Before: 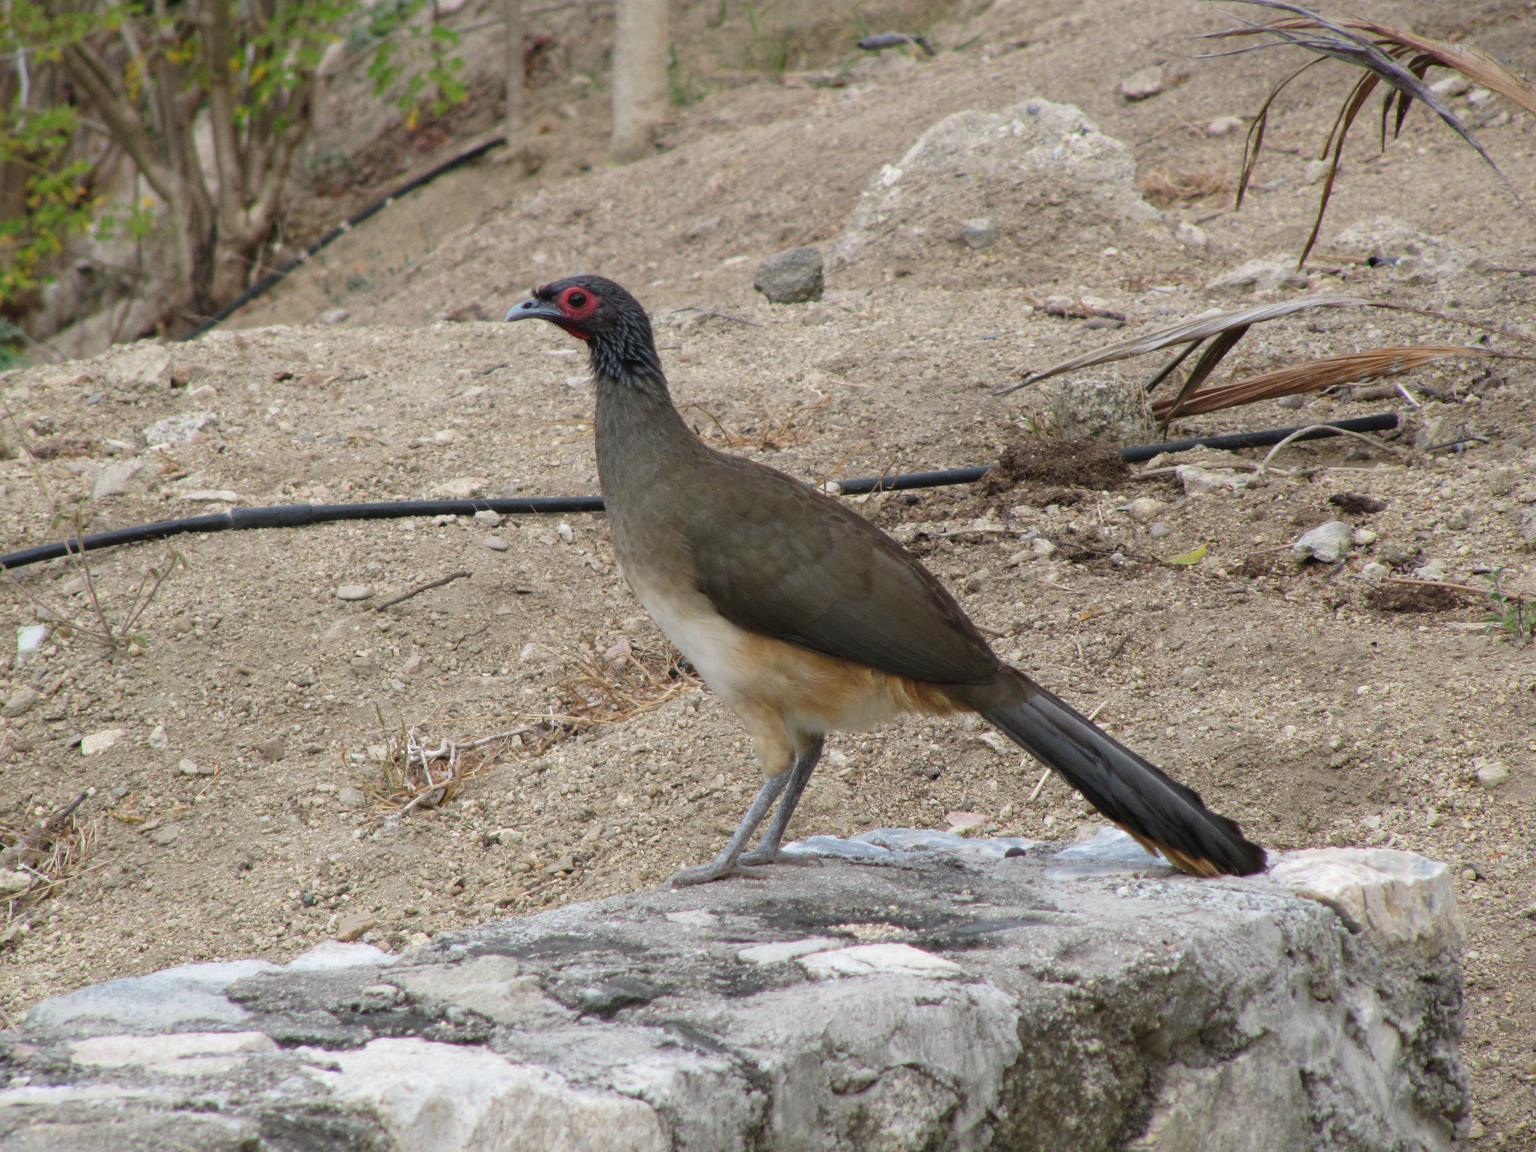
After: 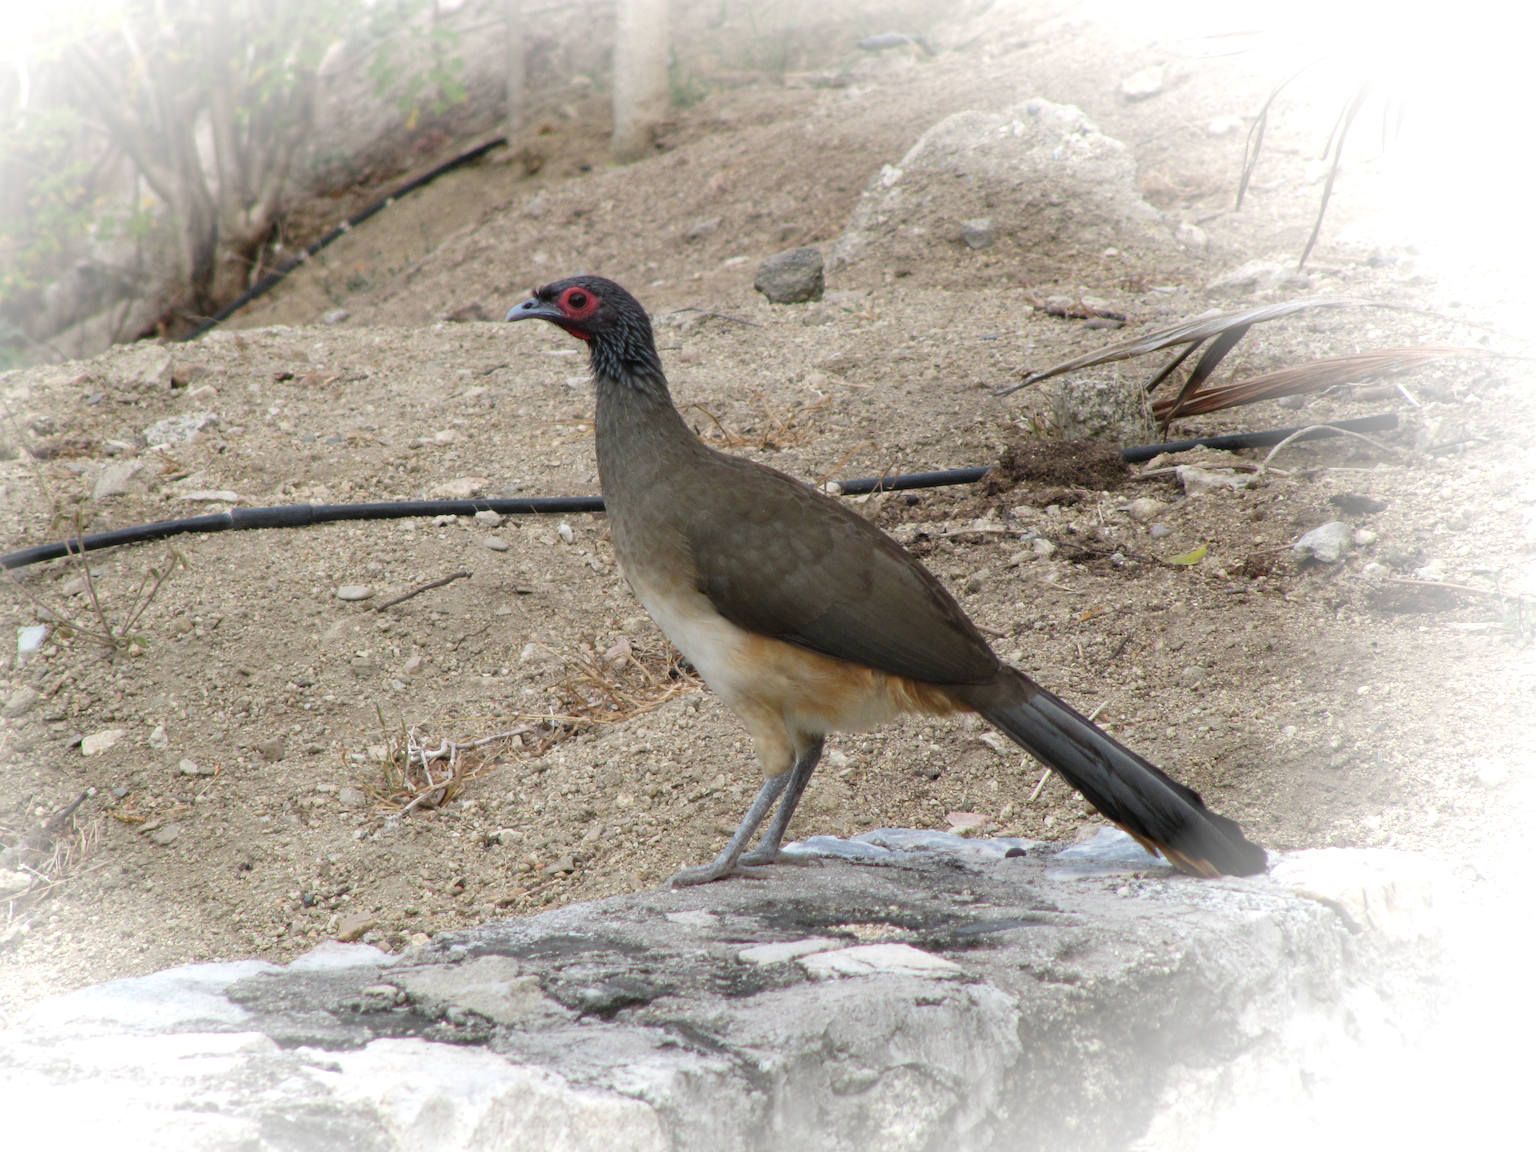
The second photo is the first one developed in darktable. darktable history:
vignetting: brightness 0.995, saturation -0.489, center (-0.15, 0.02), automatic ratio true
levels: black 3.81%
